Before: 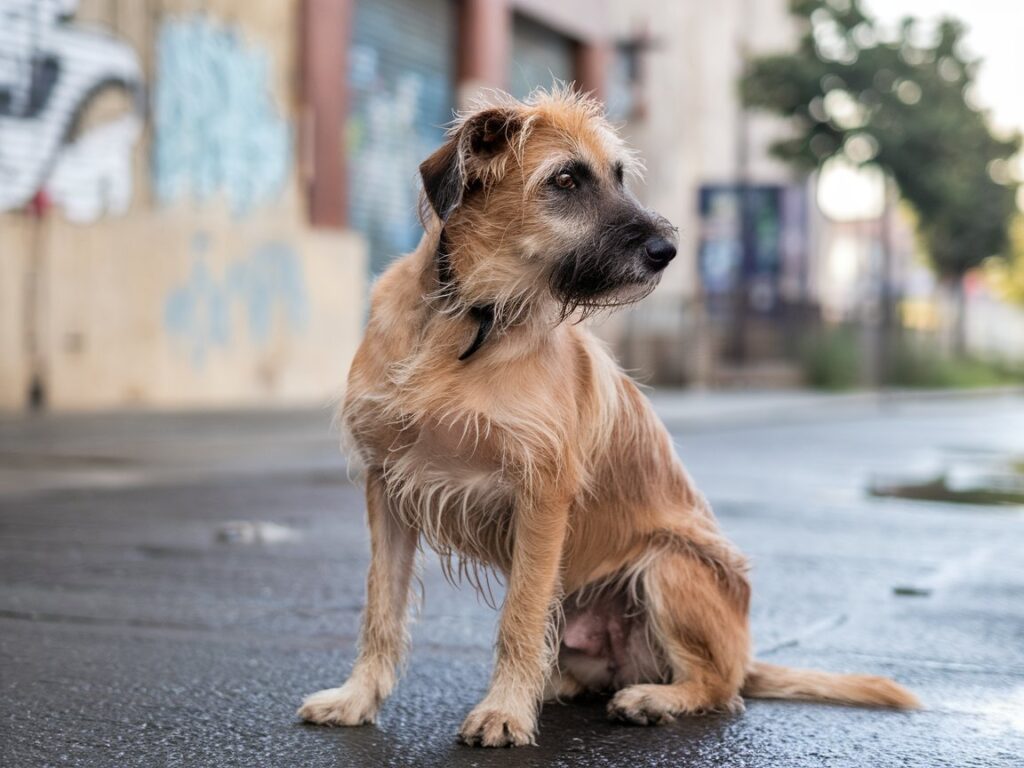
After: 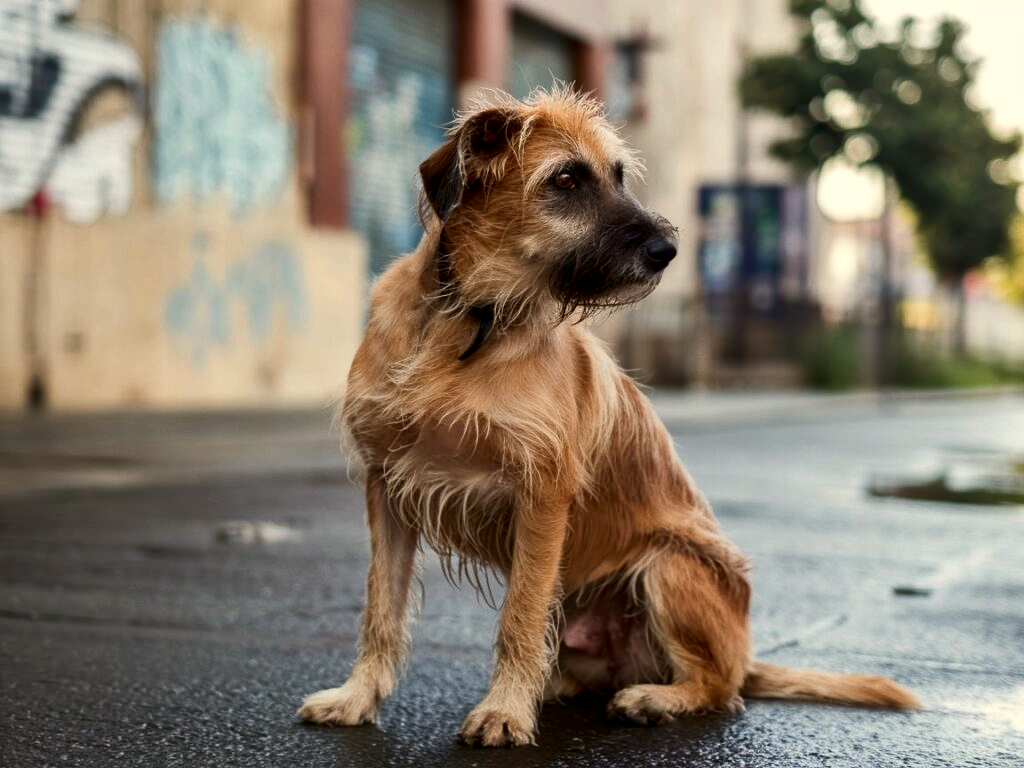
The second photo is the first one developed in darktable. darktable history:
white balance: red 1.029, blue 0.92
contrast brightness saturation: contrast 0.13, brightness -0.24, saturation 0.14
